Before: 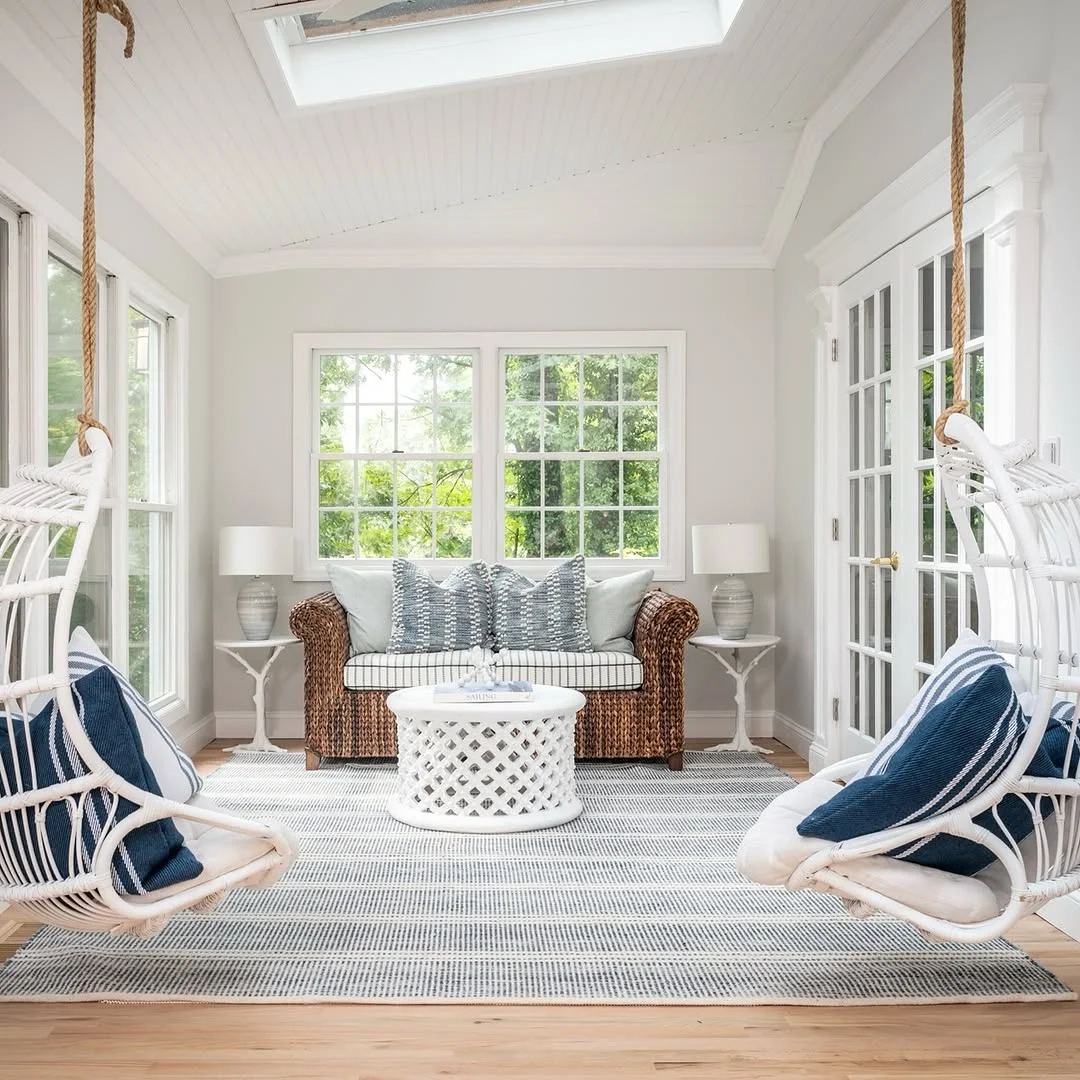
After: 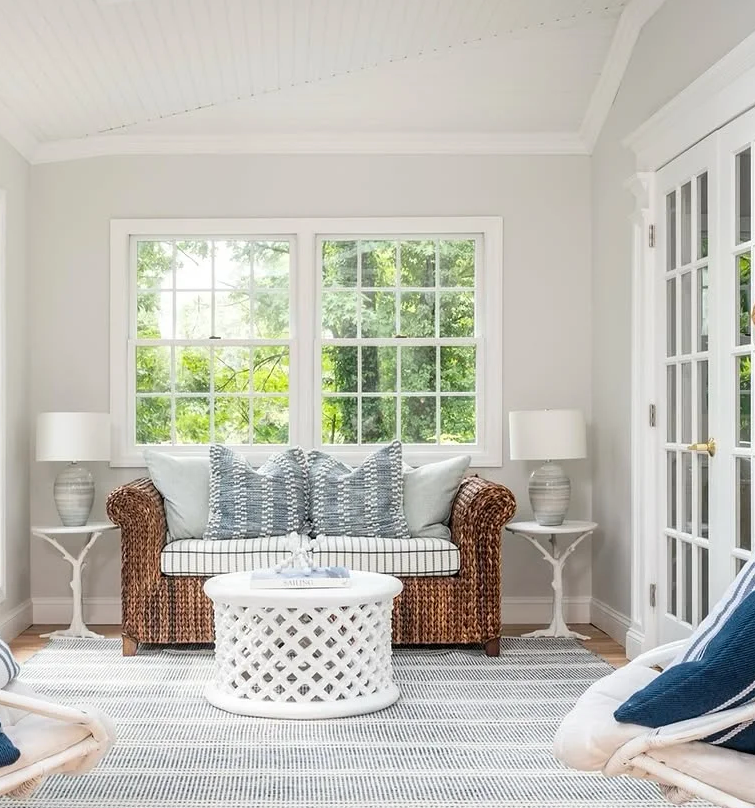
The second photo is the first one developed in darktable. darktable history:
tone curve: color space Lab, linked channels, preserve colors none
contrast brightness saturation: saturation 0.096
crop and rotate: left 16.994%, top 10.674%, right 13.017%, bottom 14.425%
